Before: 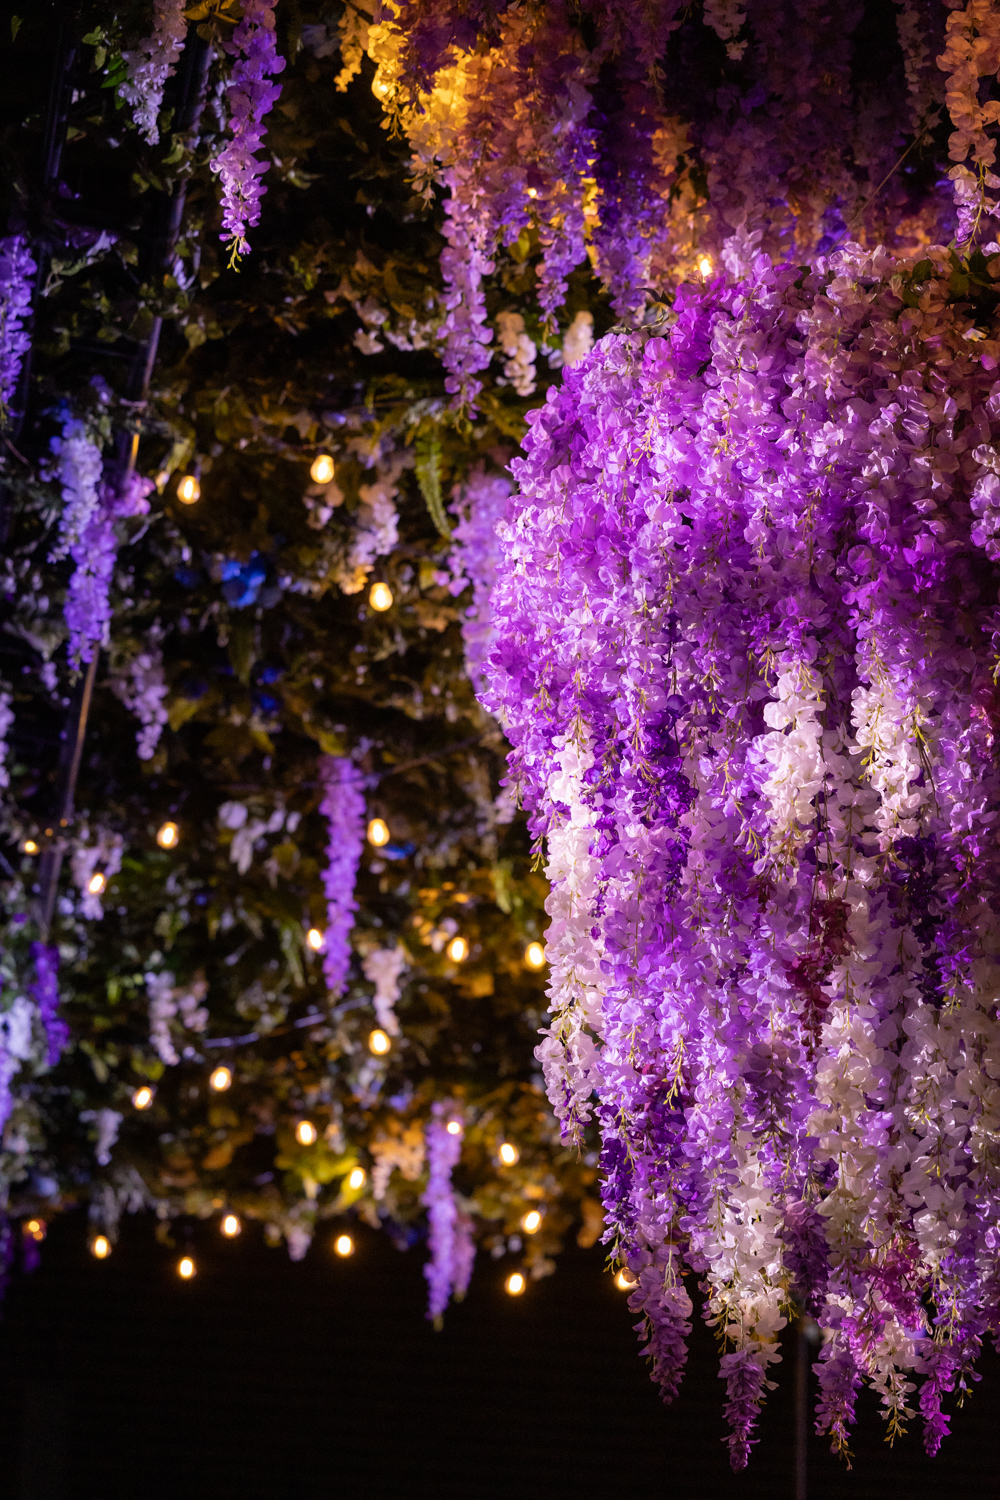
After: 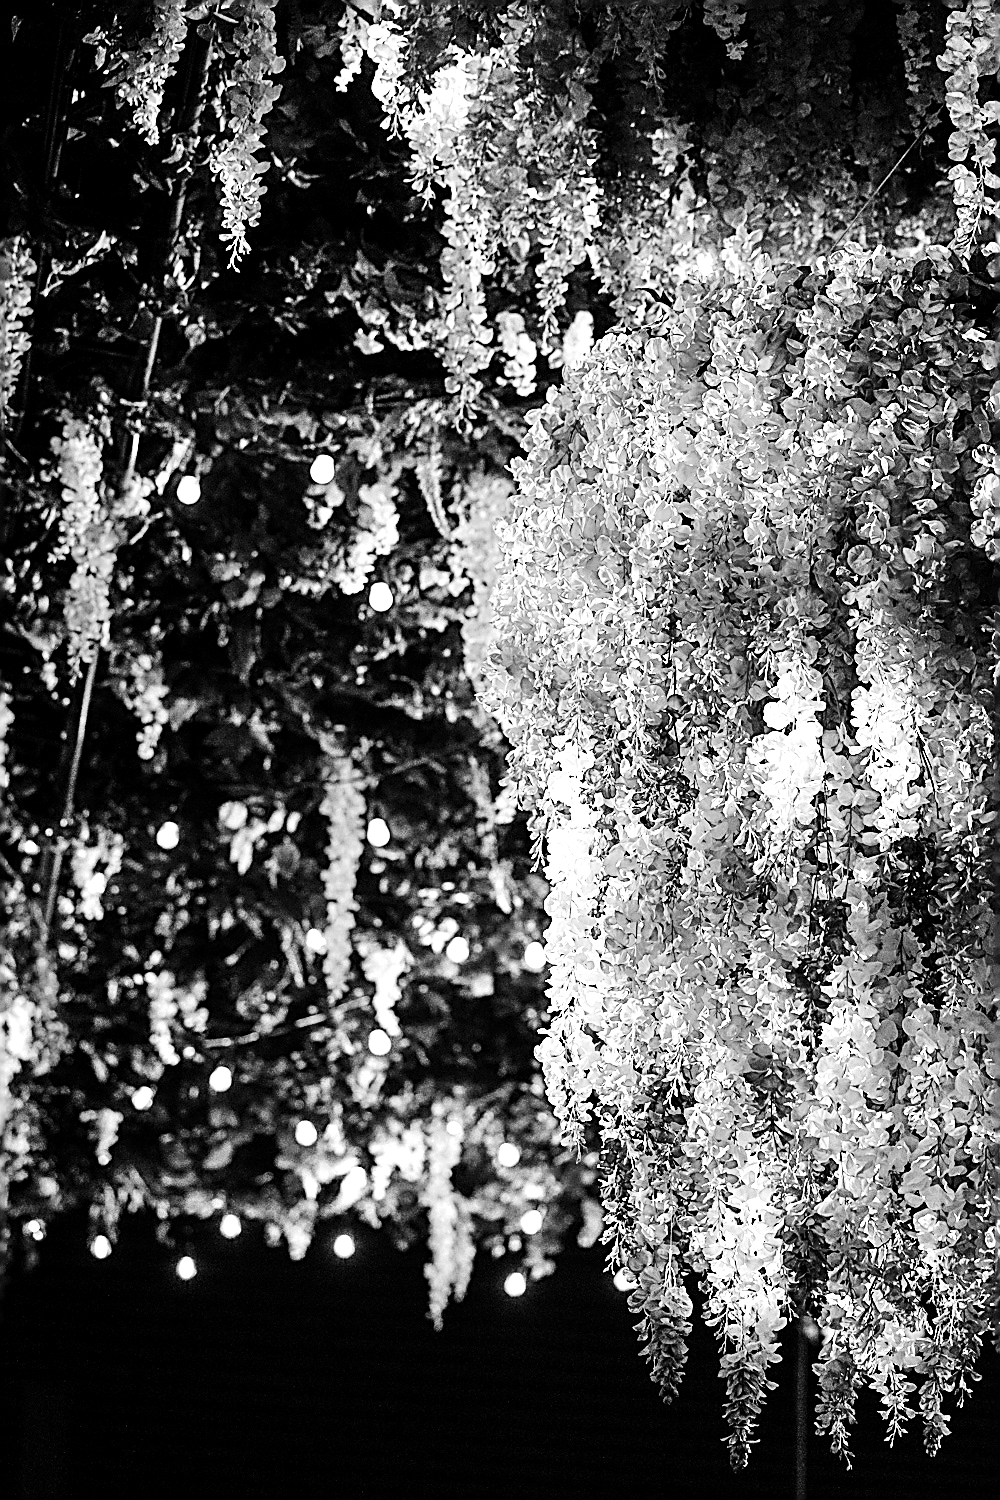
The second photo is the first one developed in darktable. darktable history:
tone equalizer: -8 EV -0.417 EV, -7 EV -0.389 EV, -6 EV -0.333 EV, -5 EV -0.222 EV, -3 EV 0.222 EV, -2 EV 0.333 EV, -1 EV 0.389 EV, +0 EV 0.417 EV, edges refinement/feathering 500, mask exposure compensation -1.57 EV, preserve details no
color correction: highlights a* -4.28, highlights b* 6.53
sharpen: amount 2
white balance: red 1.042, blue 1.17
exposure: exposure 1 EV, compensate highlight preservation false
contrast brightness saturation: contrast 0.2, brightness 0.16, saturation 0.22
tone curve: curves: ch0 [(0.029, 0) (0.134, 0.063) (0.249, 0.198) (0.378, 0.365) (0.499, 0.529) (1, 1)], color space Lab, linked channels, preserve colors none
monochrome: a 32, b 64, size 2.3
